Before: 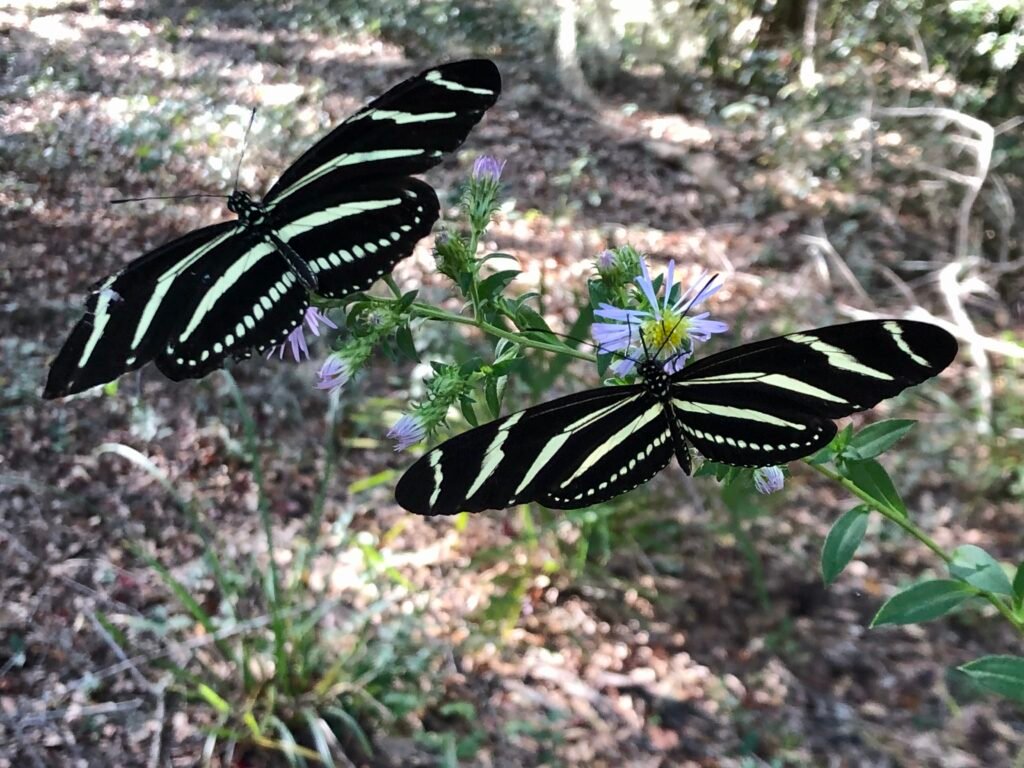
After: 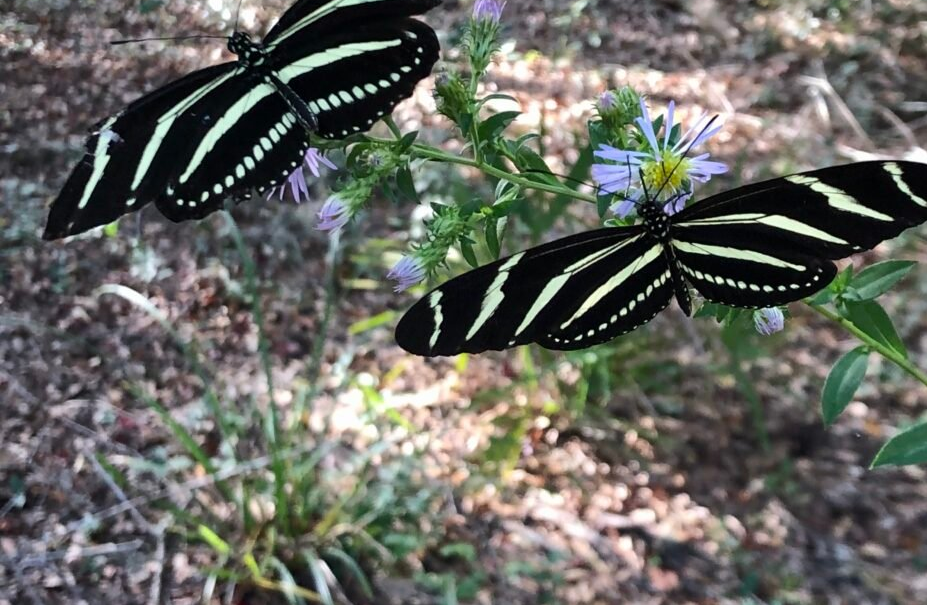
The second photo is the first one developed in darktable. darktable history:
crop: top 20.824%, right 9.444%, bottom 0.319%
